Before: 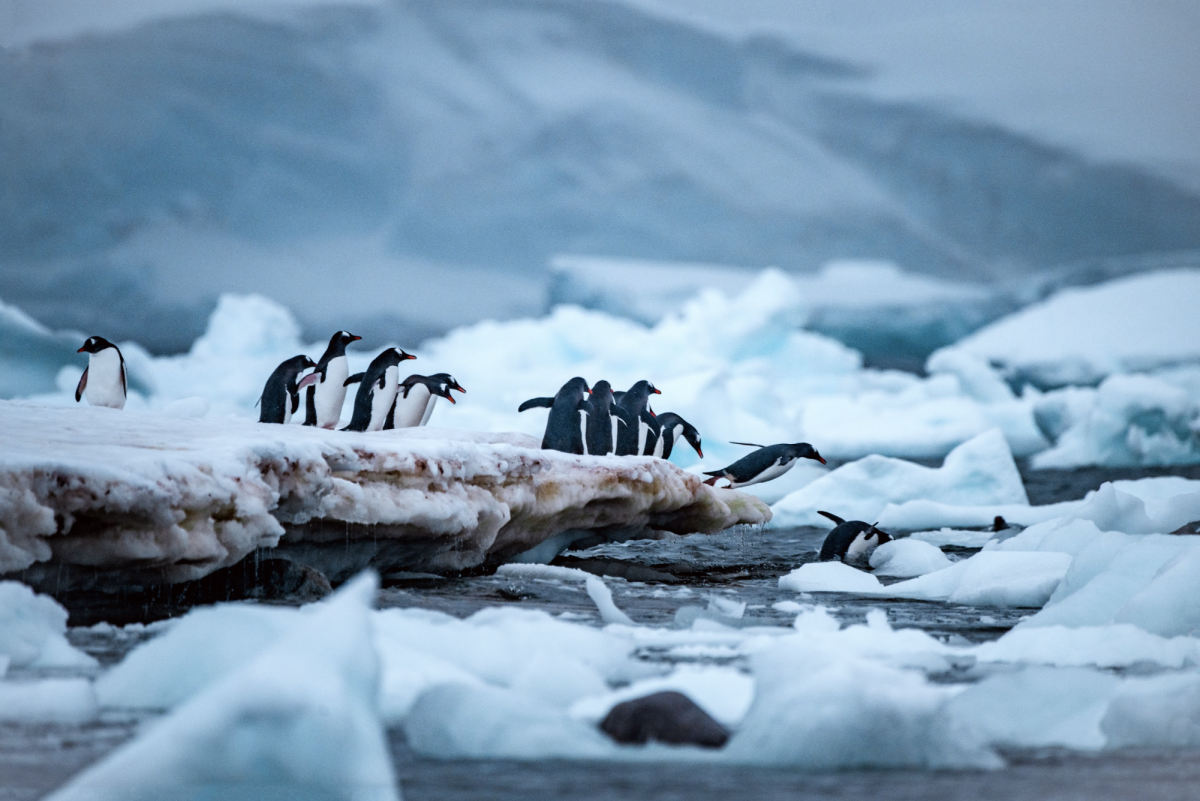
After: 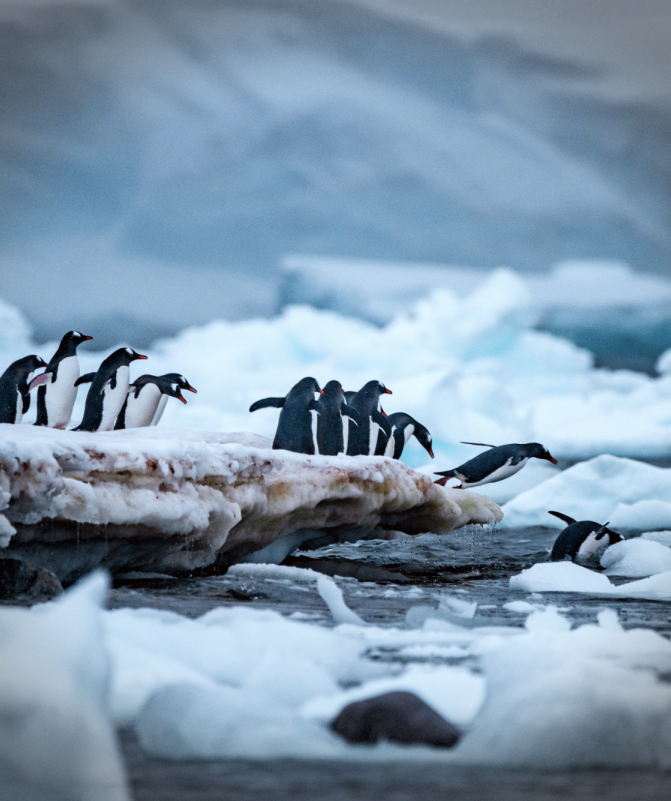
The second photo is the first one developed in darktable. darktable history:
crop and rotate: left 22.441%, right 21.569%
vignetting: width/height ratio 1.101, dithering 8-bit output, unbound false
